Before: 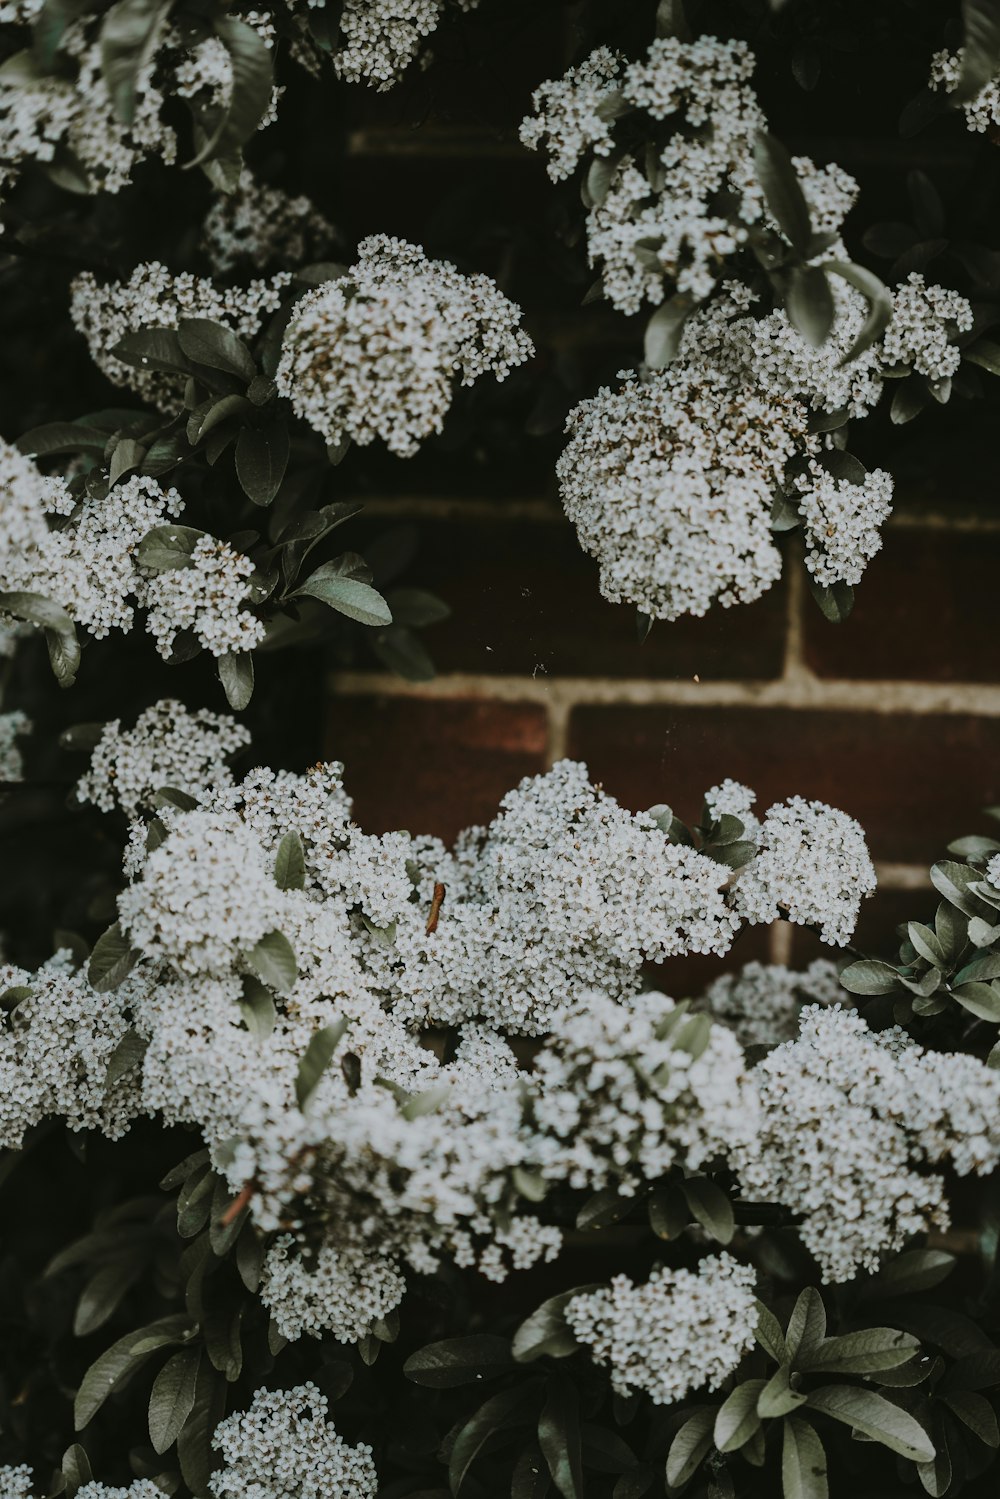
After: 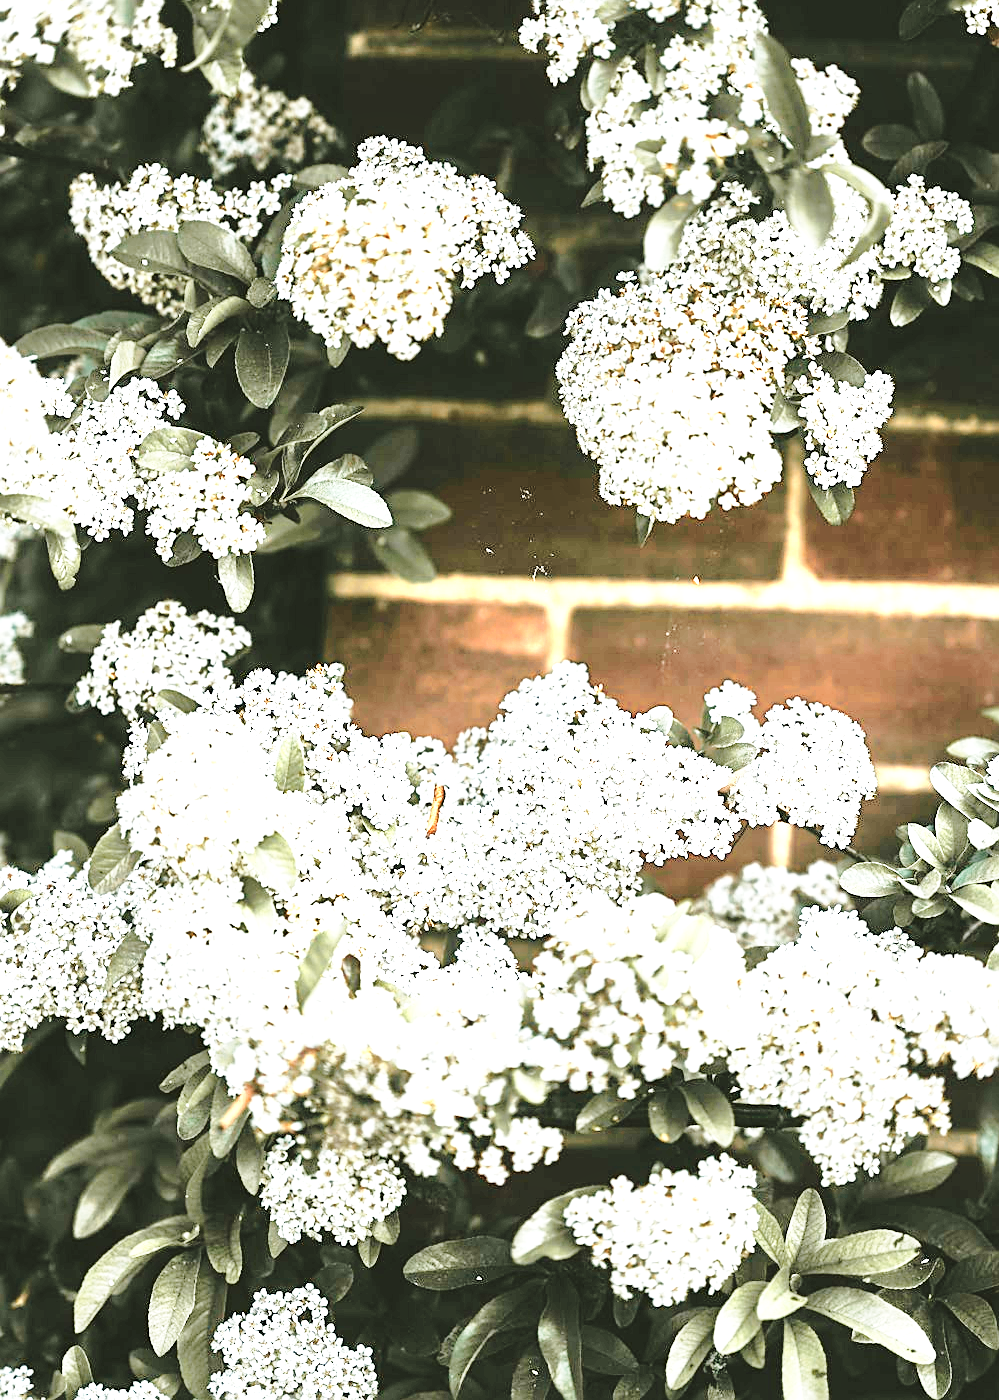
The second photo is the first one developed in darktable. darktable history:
crop and rotate: top 6.548%
base curve: curves: ch0 [(0, 0) (0.028, 0.03) (0.121, 0.232) (0.46, 0.748) (0.859, 0.968) (1, 1)], preserve colors none
color zones: curves: ch0 [(0.018, 0.548) (0.197, 0.654) (0.425, 0.447) (0.605, 0.658) (0.732, 0.579)]; ch1 [(0.105, 0.531) (0.224, 0.531) (0.386, 0.39) (0.618, 0.456) (0.732, 0.456) (0.956, 0.421)]; ch2 [(0.039, 0.583) (0.215, 0.465) (0.399, 0.544) (0.465, 0.548) (0.614, 0.447) (0.724, 0.43) (0.882, 0.623) (0.956, 0.632)]
sharpen: on, module defaults
exposure: black level correction 0, exposure 2.135 EV, compensate exposure bias true, compensate highlight preservation false
tone equalizer: -8 EV 0.011 EV, -7 EV -0.006 EV, -6 EV 0.016 EV, -5 EV 0.031 EV, -4 EV 0.286 EV, -3 EV 0.655 EV, -2 EV 0.557 EV, -1 EV 0.172 EV, +0 EV 0.046 EV
